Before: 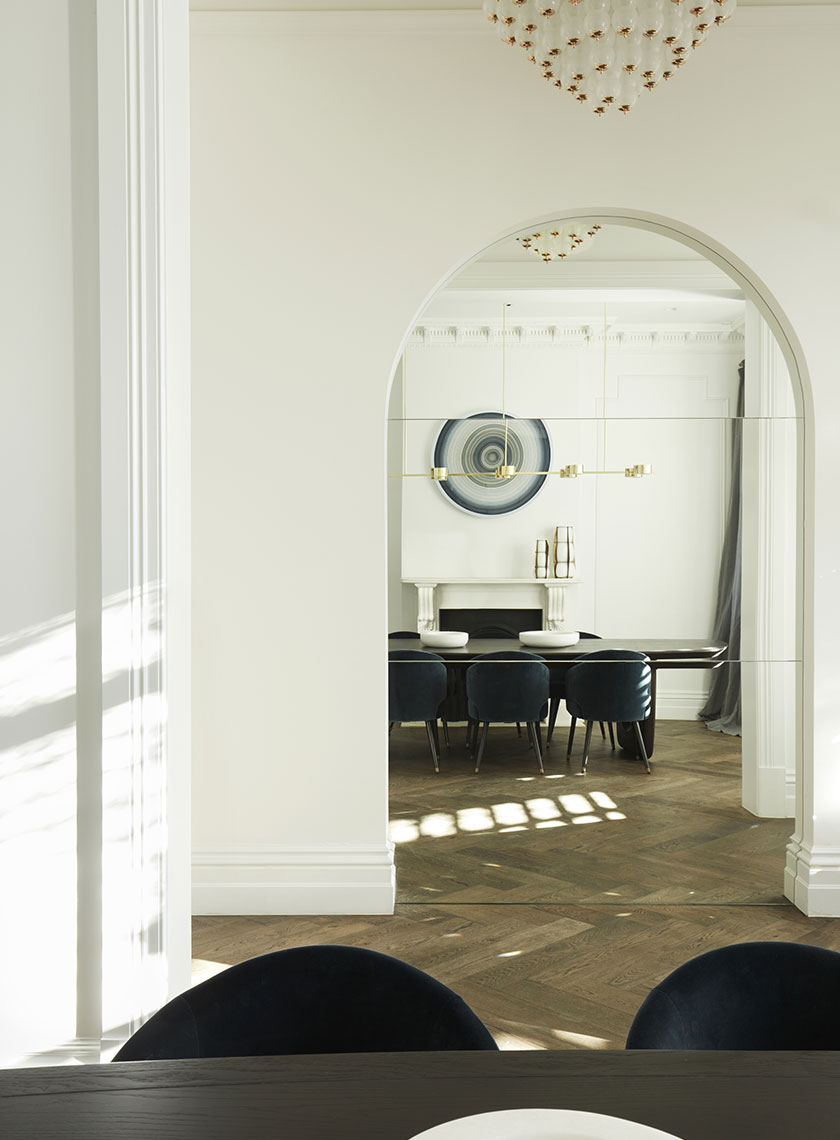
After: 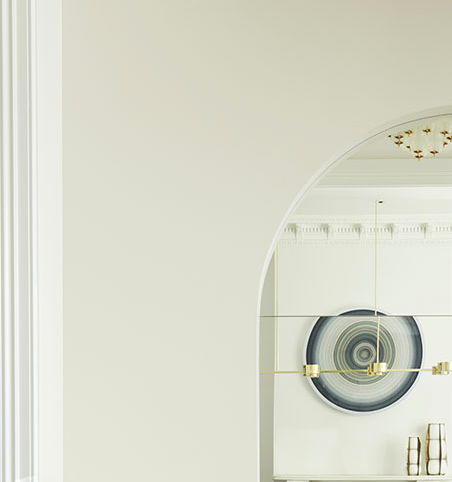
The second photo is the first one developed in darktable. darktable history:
contrast brightness saturation: contrast 0.04, saturation 0.07
crop: left 15.306%, top 9.065%, right 30.789%, bottom 48.638%
